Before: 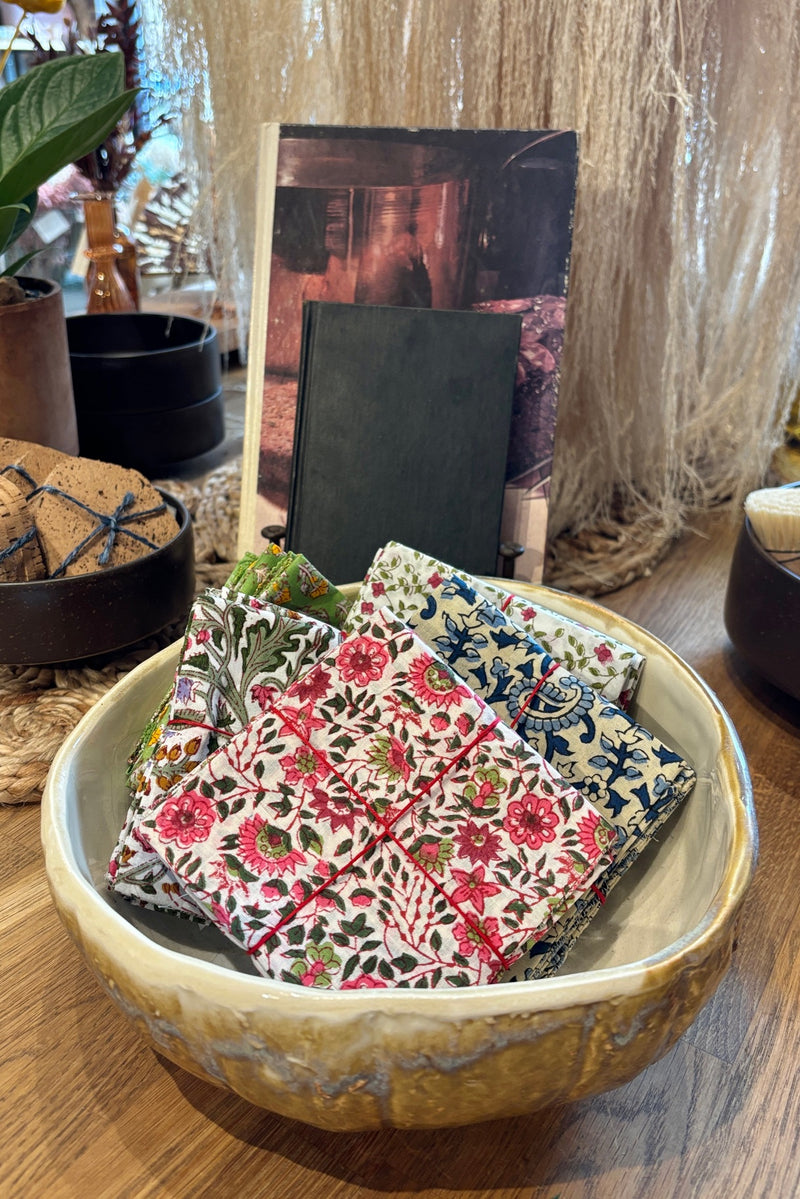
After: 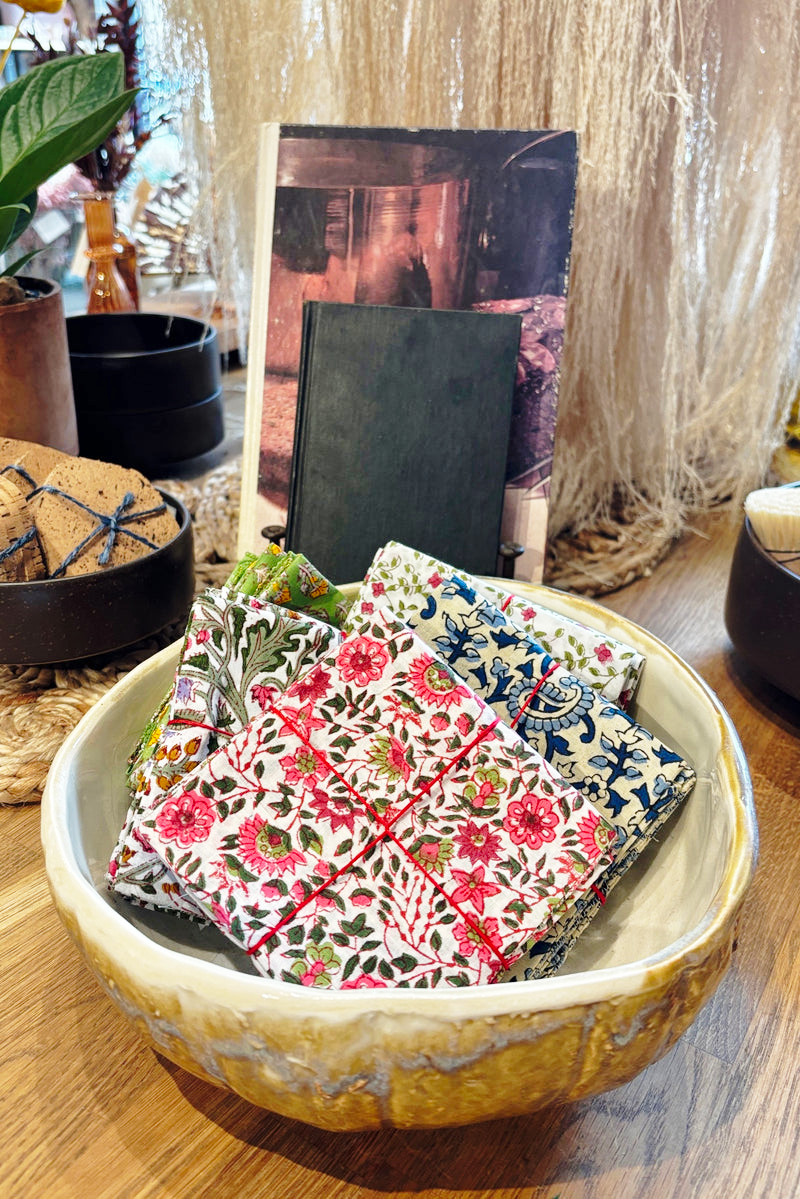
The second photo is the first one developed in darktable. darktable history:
base curve: curves: ch0 [(0, 0) (0.028, 0.03) (0.121, 0.232) (0.46, 0.748) (0.859, 0.968) (1, 1)], preserve colors none
shadows and highlights: shadows 29.99
